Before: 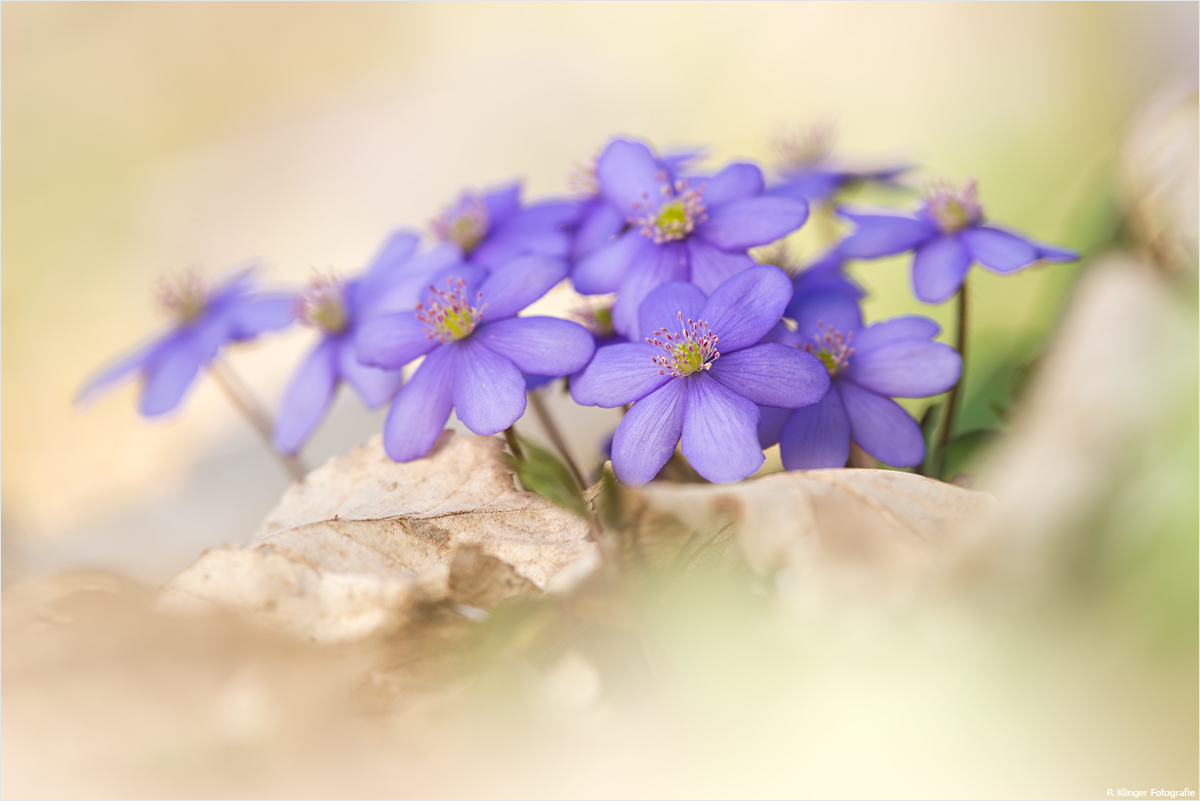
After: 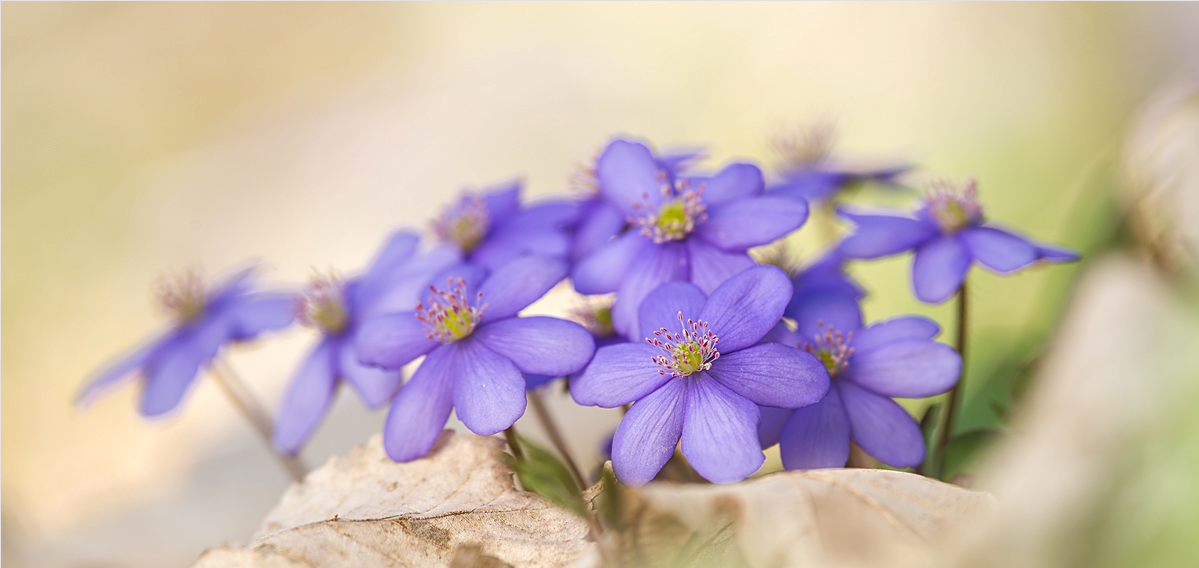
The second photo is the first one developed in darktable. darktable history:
crop: right 0.001%, bottom 28.964%
shadows and highlights: shadows 31.45, highlights -31.4, highlights color adjustment 46.58%, soften with gaussian
exposure: black level correction 0, exposure 0.697 EV, compensate exposure bias true, compensate highlight preservation false
sharpen: radius 1.024
local contrast: detail 109%
